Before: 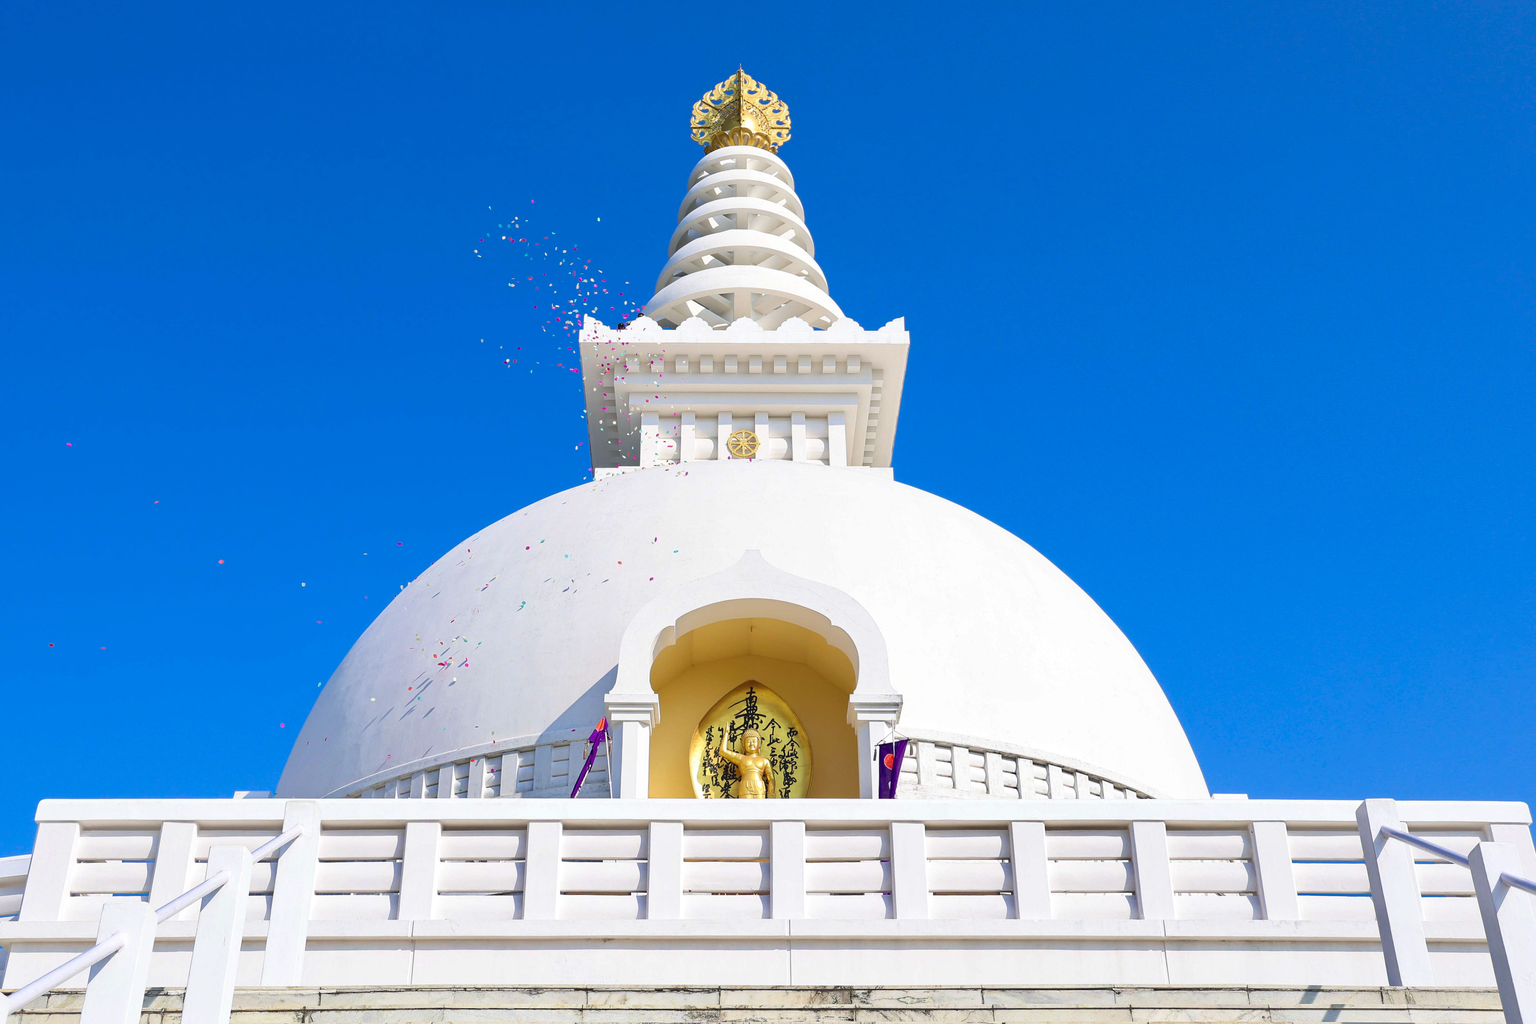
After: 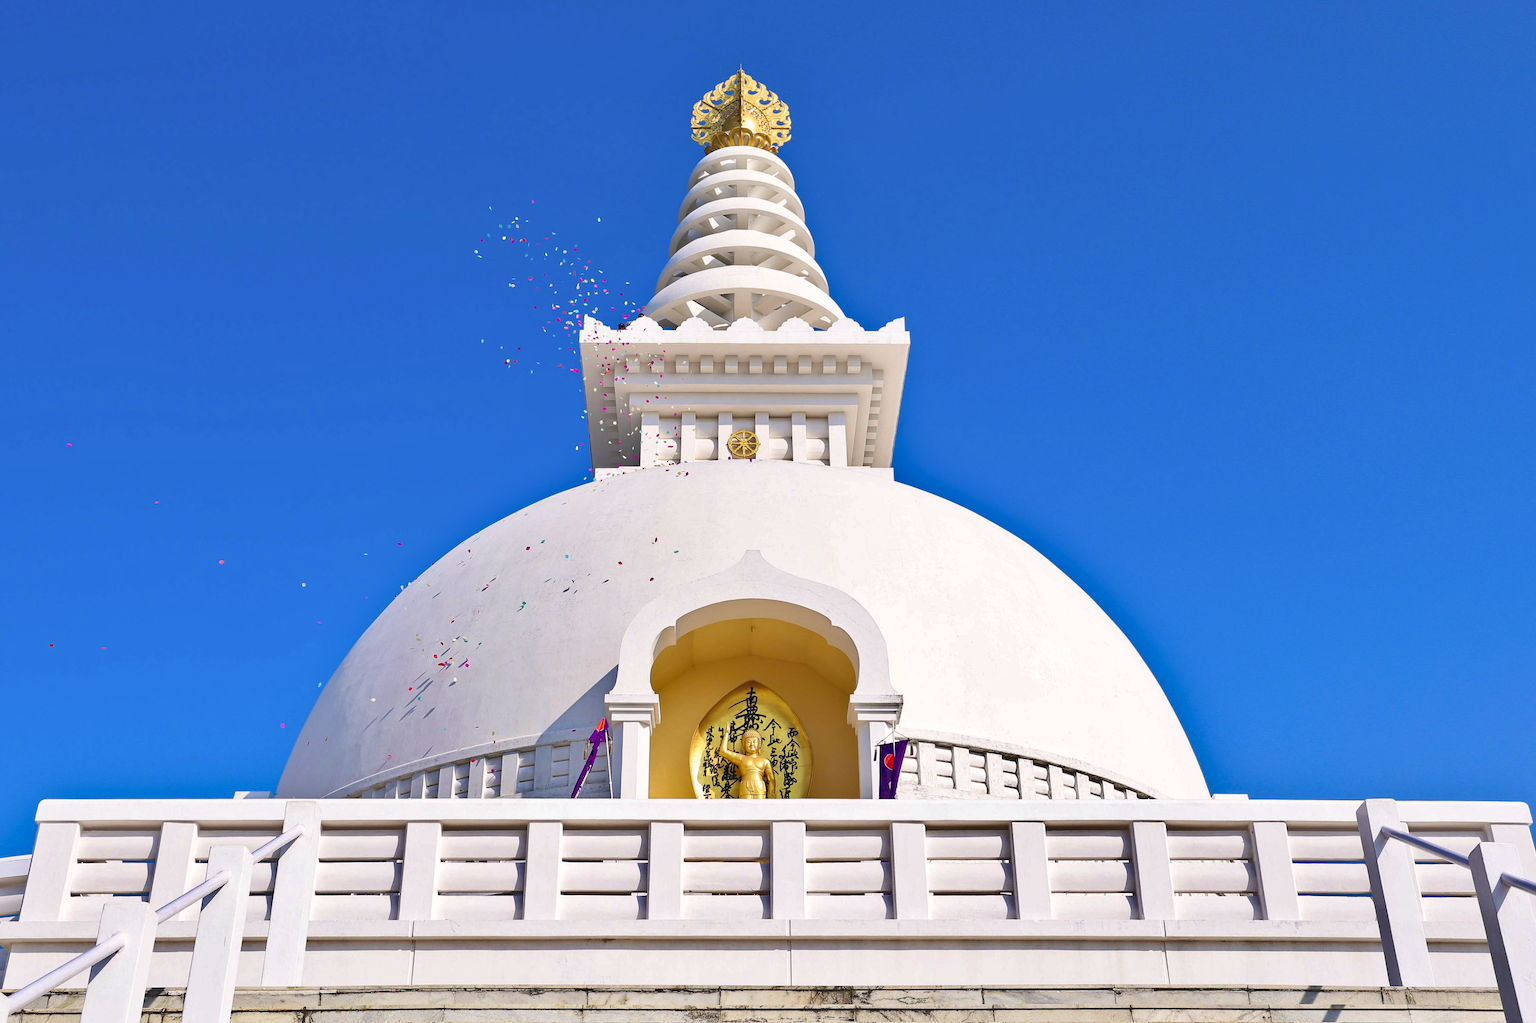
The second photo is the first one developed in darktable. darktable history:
shadows and highlights: soften with gaussian
color balance: lift [0.998, 0.998, 1.001, 1.002], gamma [0.995, 1.025, 0.992, 0.975], gain [0.995, 1.02, 0.997, 0.98]
